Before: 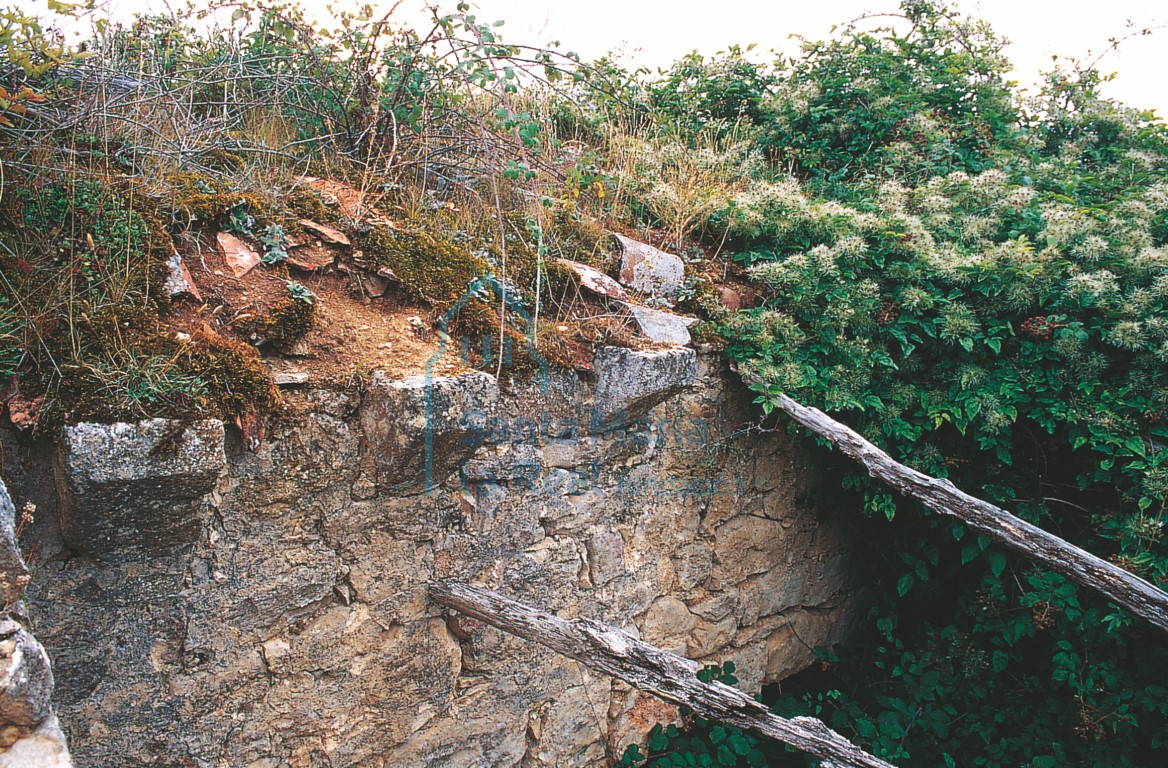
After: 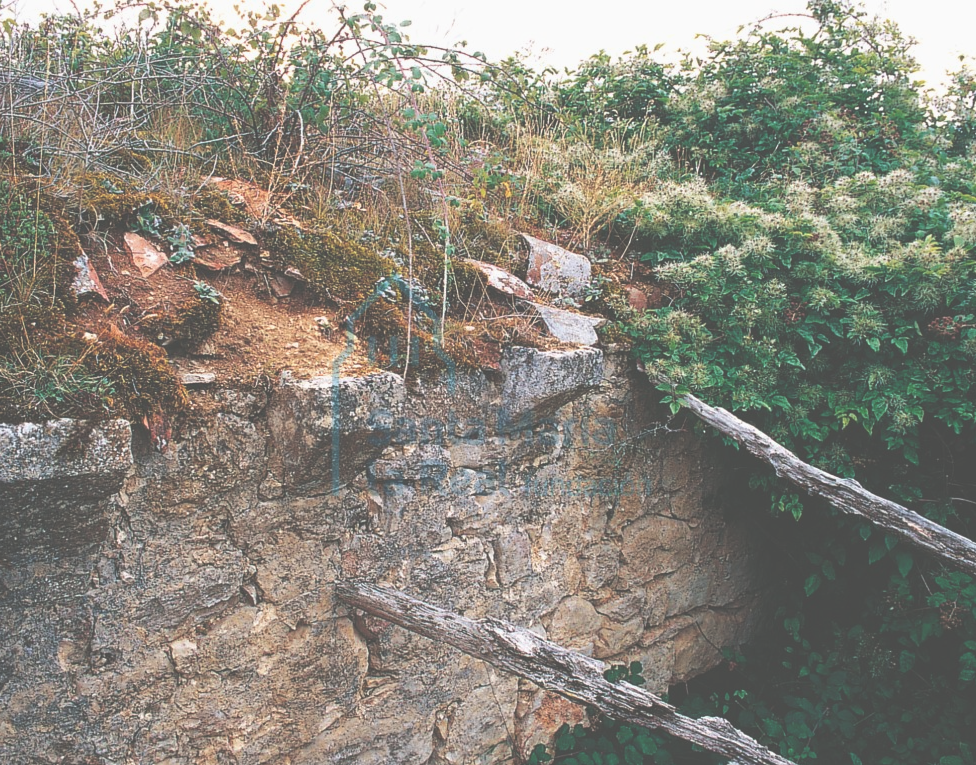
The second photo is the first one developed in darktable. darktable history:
crop: left 8.026%, right 7.374%
exposure: black level correction -0.062, exposure -0.05 EV, compensate highlight preservation false
